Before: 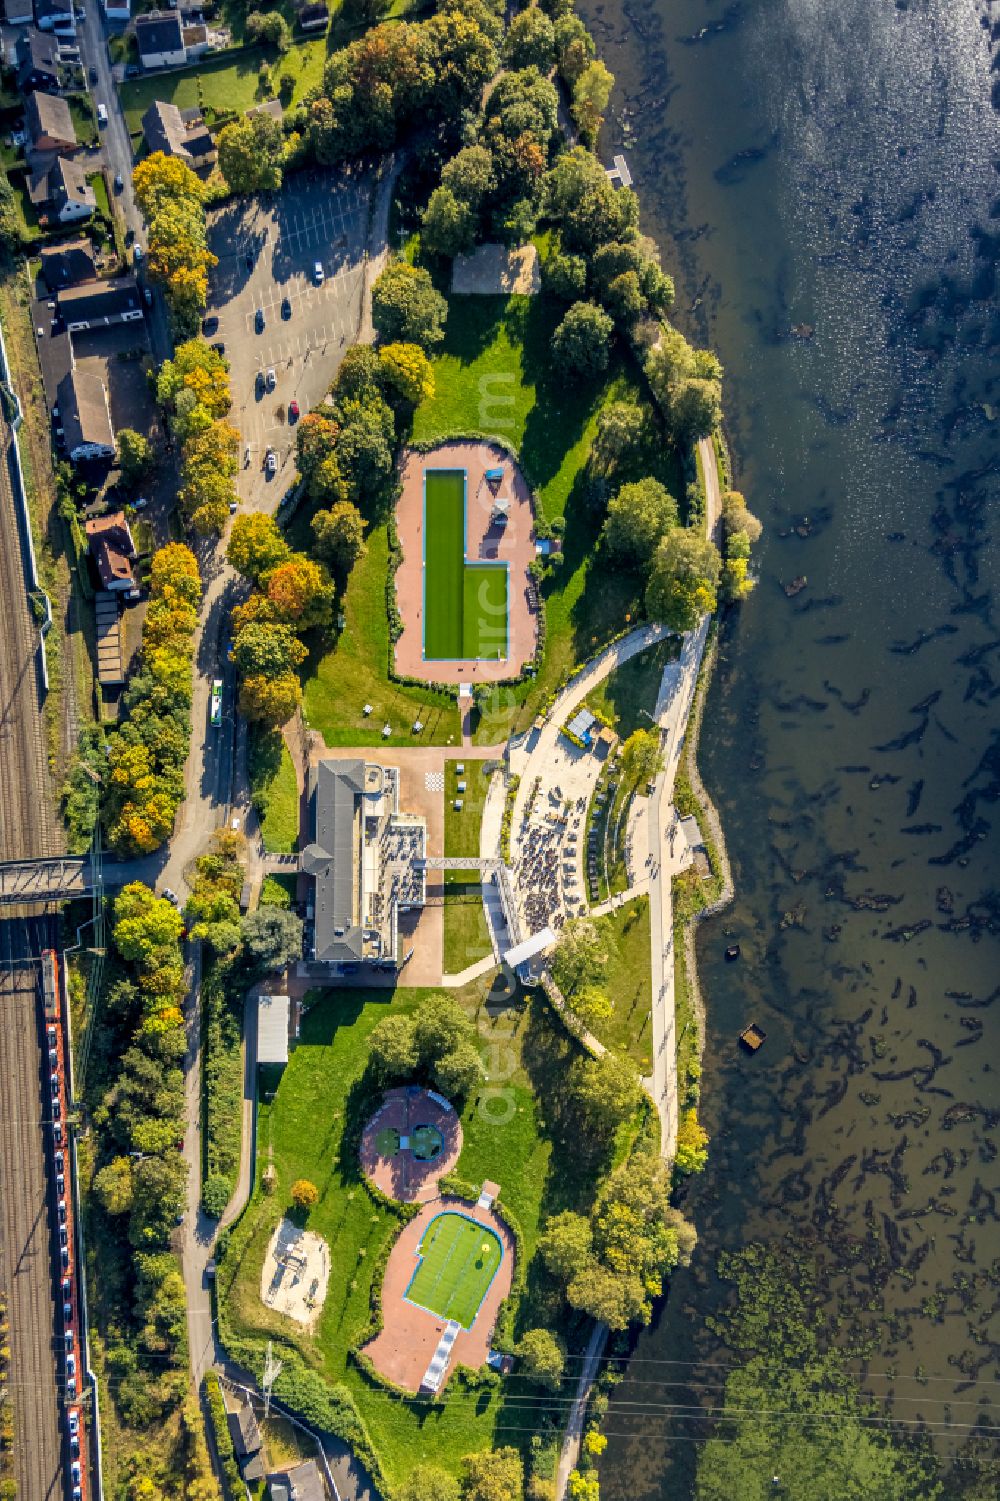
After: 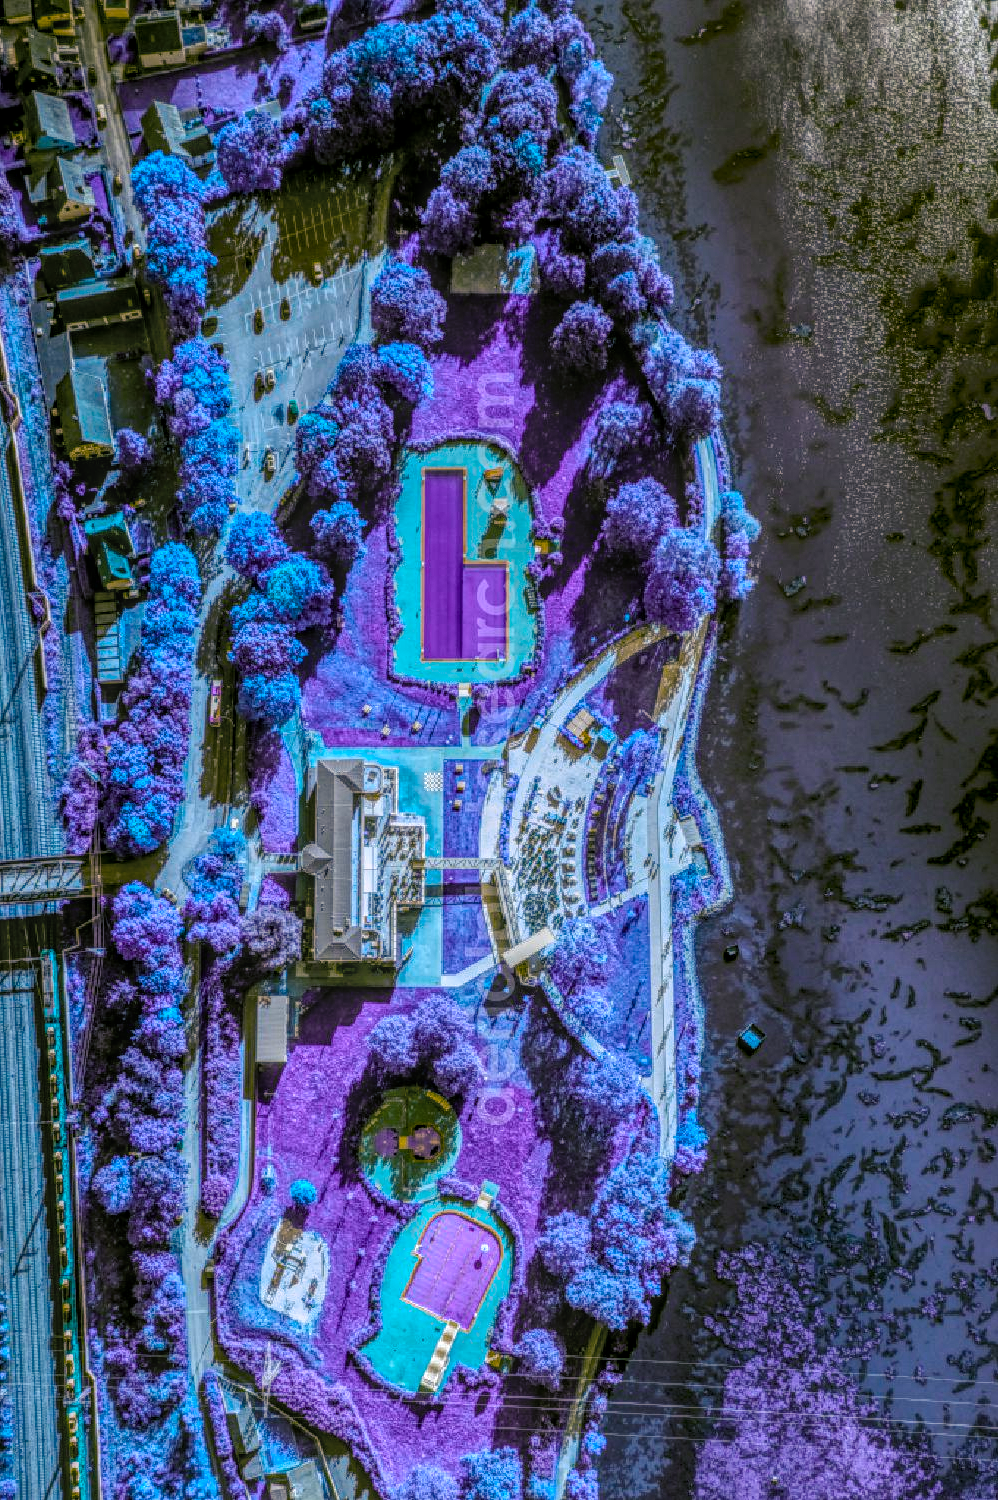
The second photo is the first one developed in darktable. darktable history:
crop: left 0.181%
color balance rgb: shadows lift › luminance -40.772%, shadows lift › chroma 14.361%, shadows lift › hue 259.59°, perceptual saturation grading › global saturation -2.439%, perceptual saturation grading › highlights -7.89%, perceptual saturation grading › mid-tones 7.613%, perceptual saturation grading › shadows 5.113%, hue shift 177.61°, global vibrance 49.545%, contrast 0.705%
local contrast: highlights 4%, shadows 7%, detail 199%, midtone range 0.25
